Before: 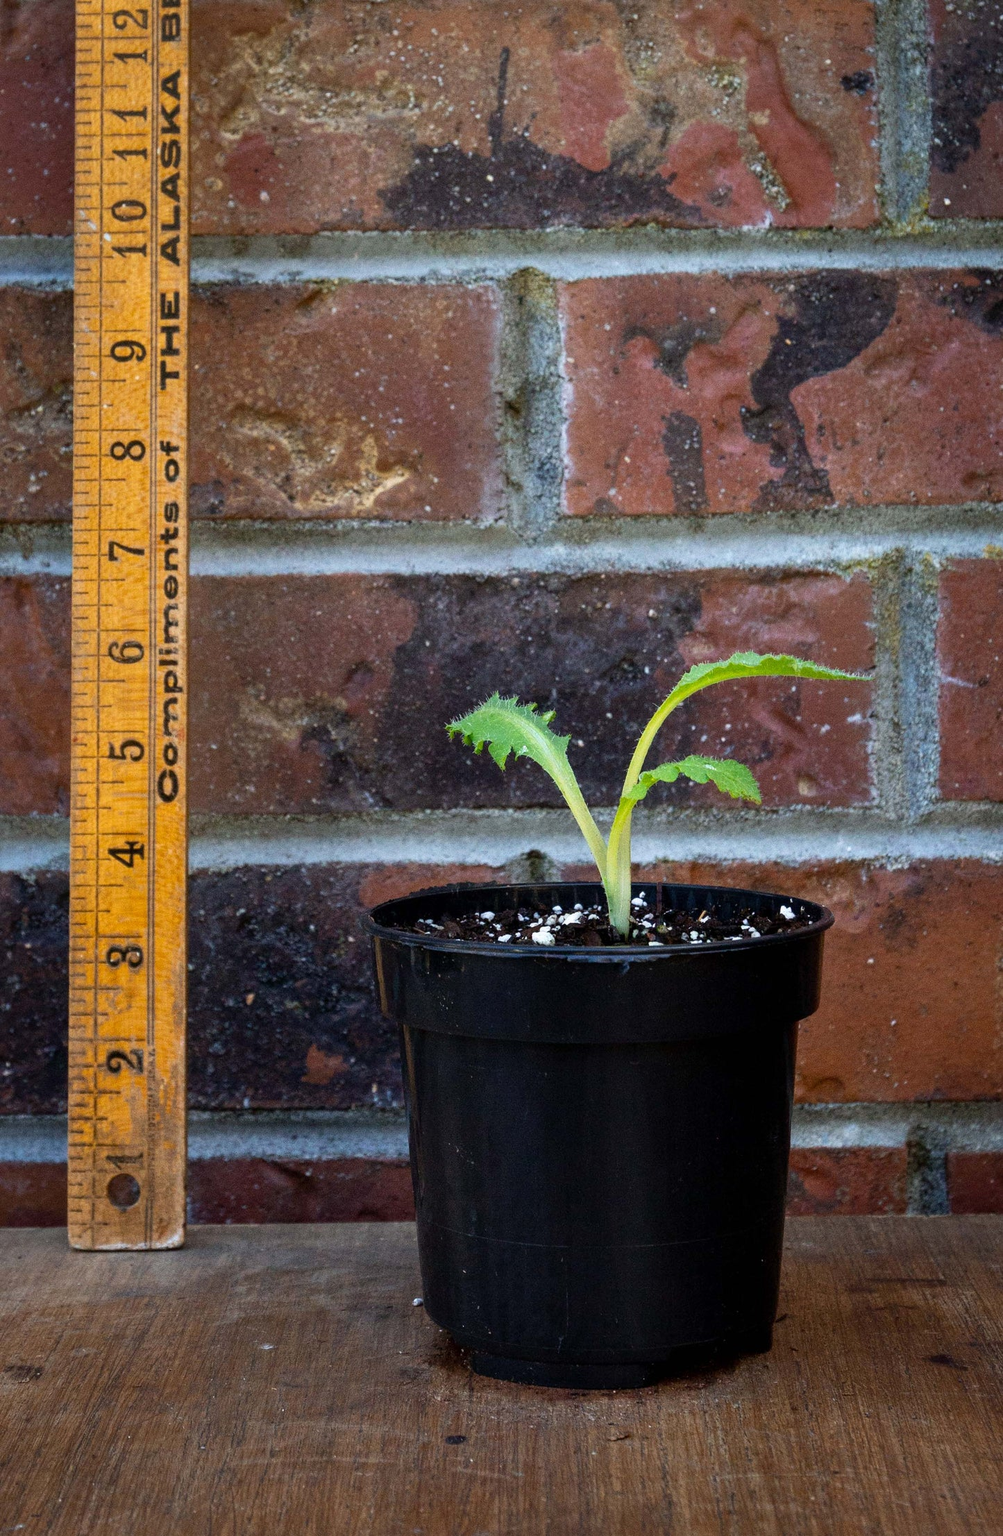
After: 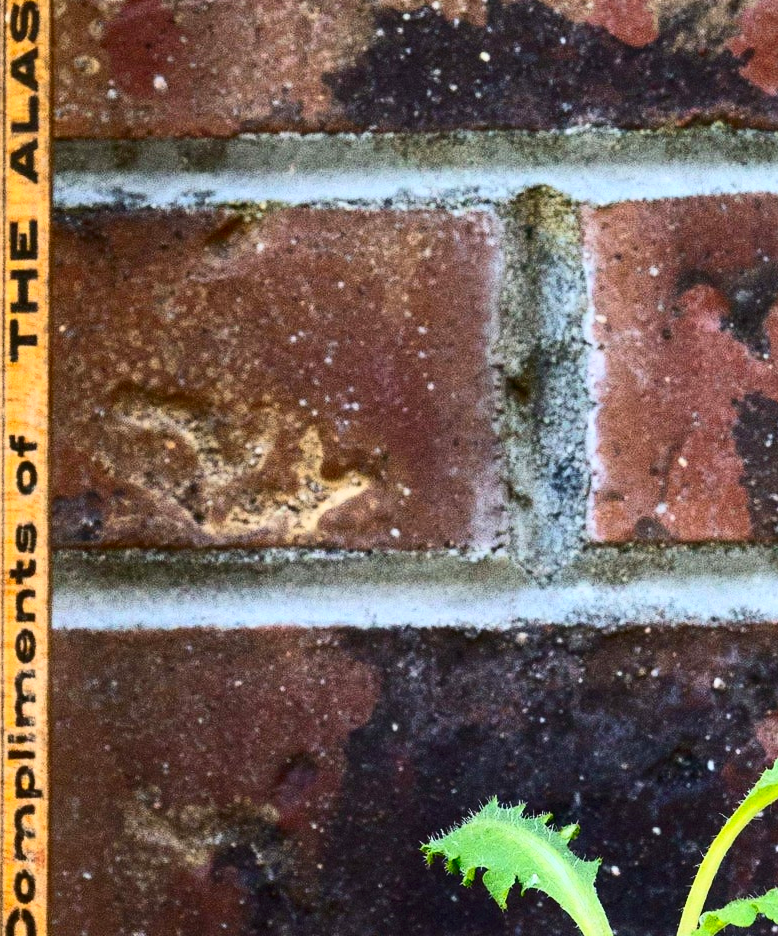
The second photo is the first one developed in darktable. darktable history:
crop: left 15.306%, top 9.065%, right 30.789%, bottom 48.638%
contrast brightness saturation: contrast 0.4, brightness 0.1, saturation 0.21
